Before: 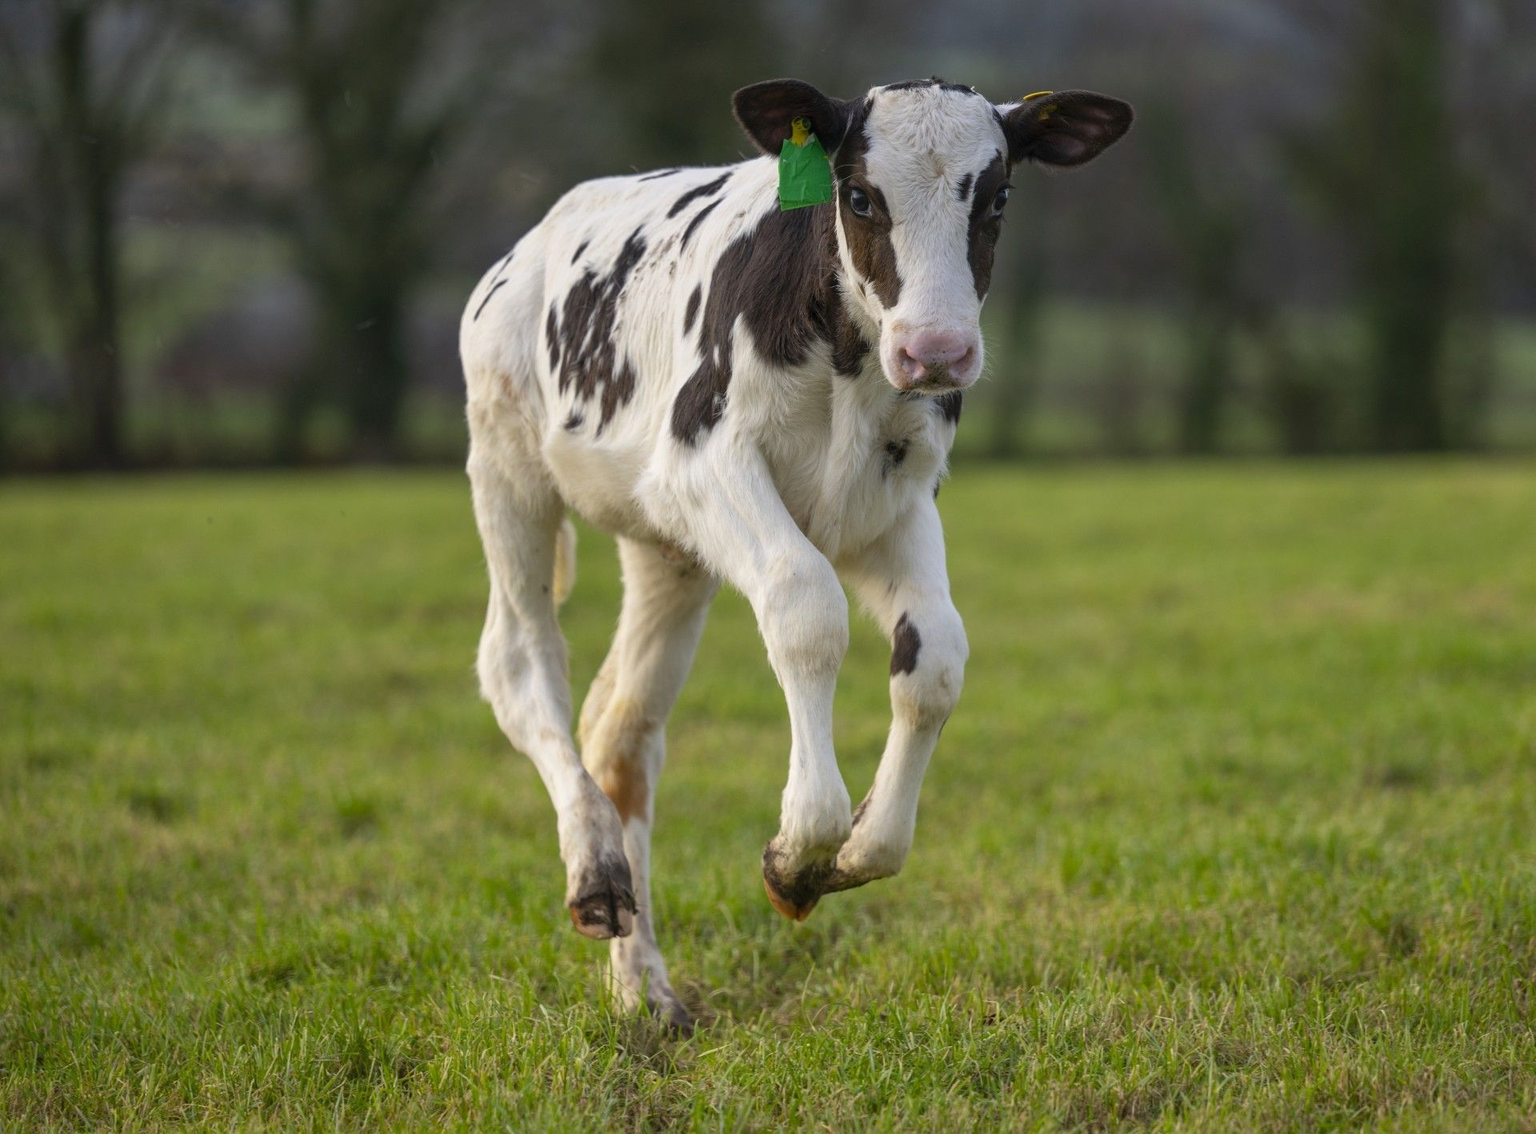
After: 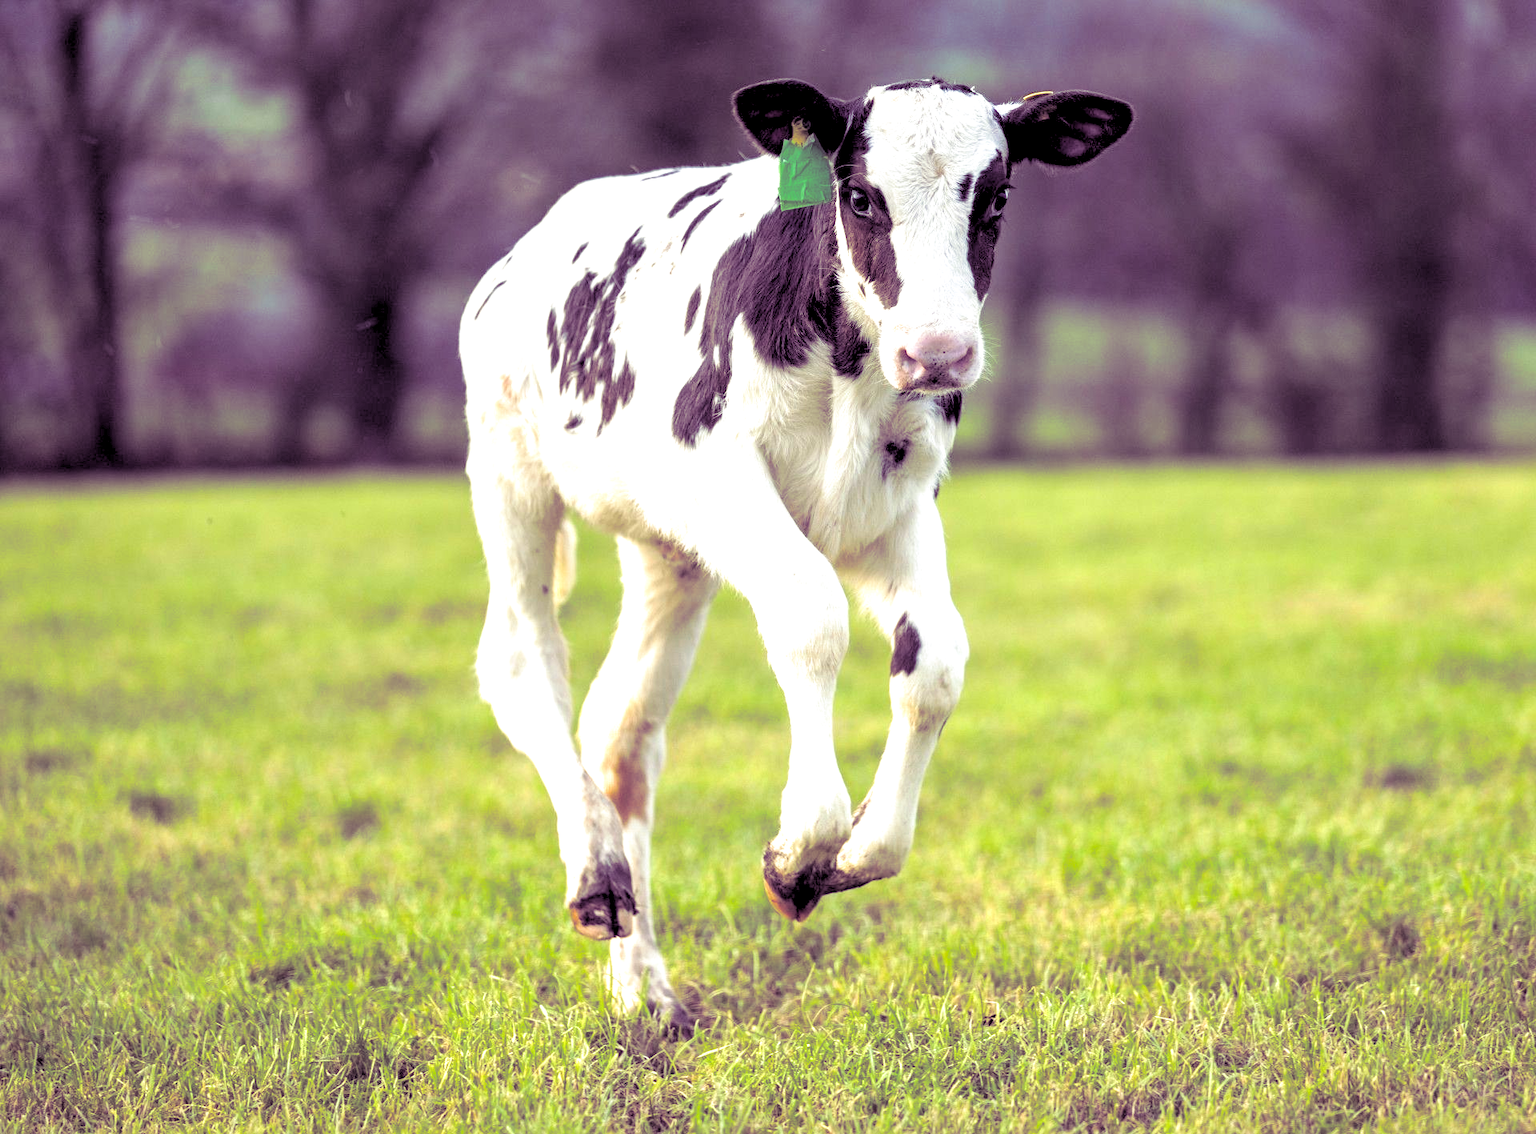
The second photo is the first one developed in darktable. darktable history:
exposure: black level correction 0.001, exposure 1.398 EV, compensate exposure bias true, compensate highlight preservation false
split-toning: shadows › hue 277.2°, shadows › saturation 0.74
rgb levels: levels [[0.029, 0.461, 0.922], [0, 0.5, 1], [0, 0.5, 1]]
